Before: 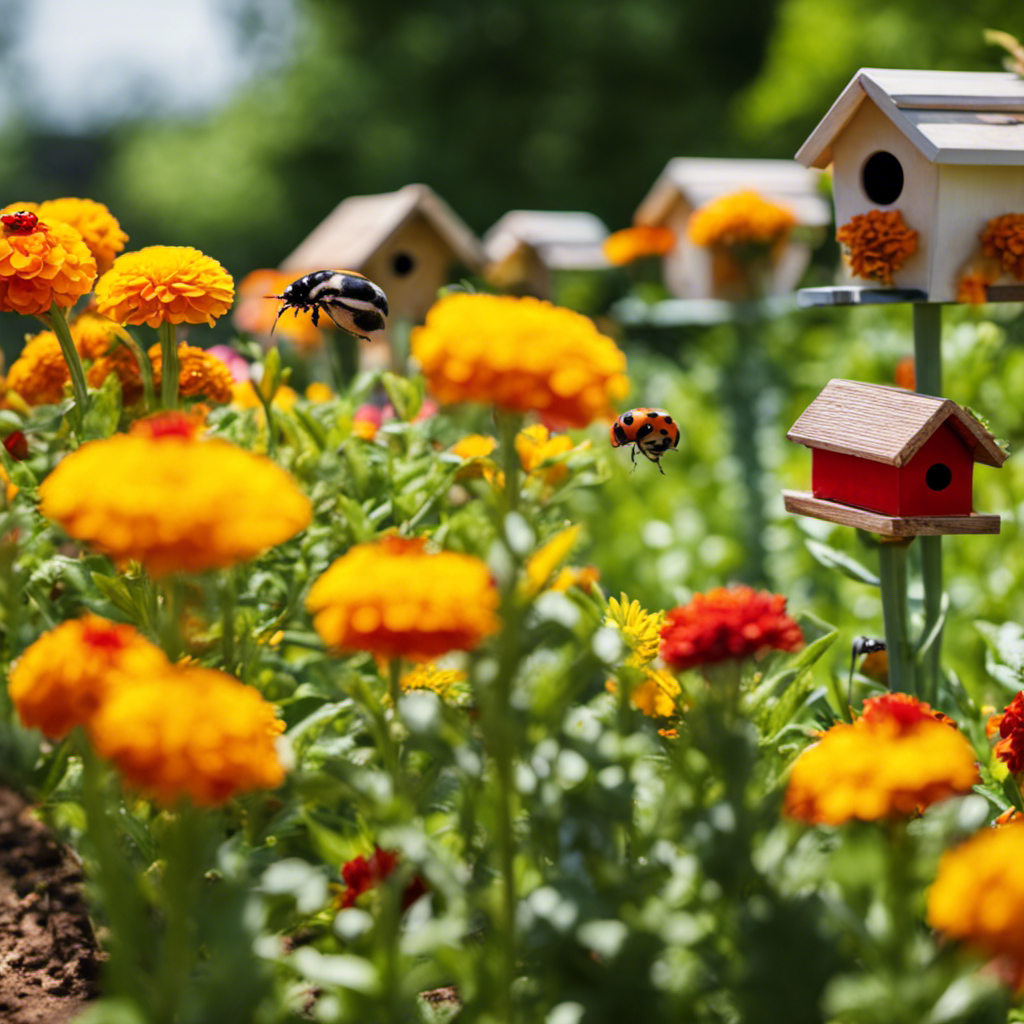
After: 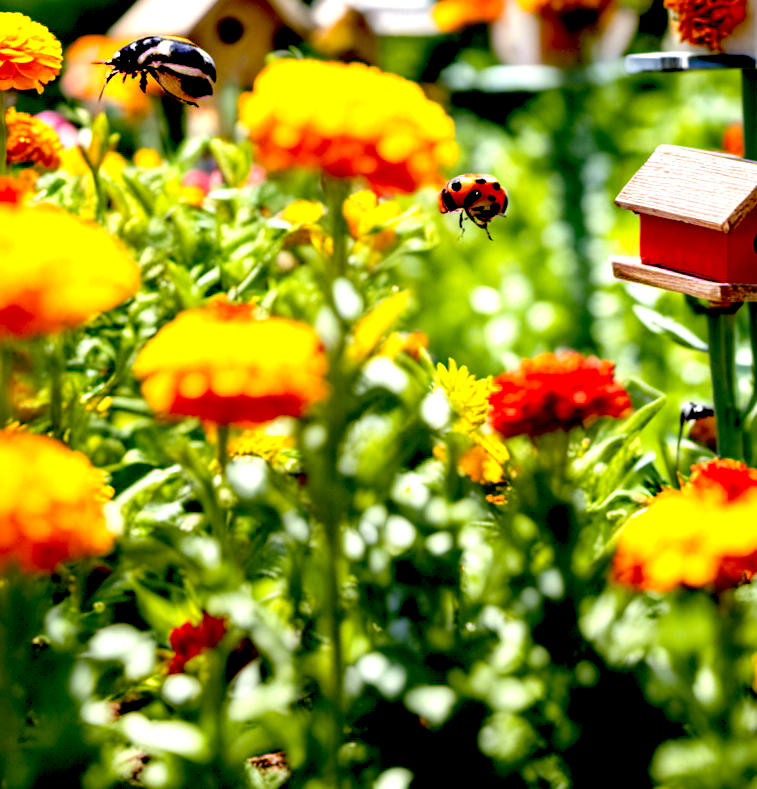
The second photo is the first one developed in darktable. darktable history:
crop: left 16.871%, top 22.857%, right 9.116%
exposure: black level correction 0.035, exposure 0.9 EV, compensate highlight preservation false
